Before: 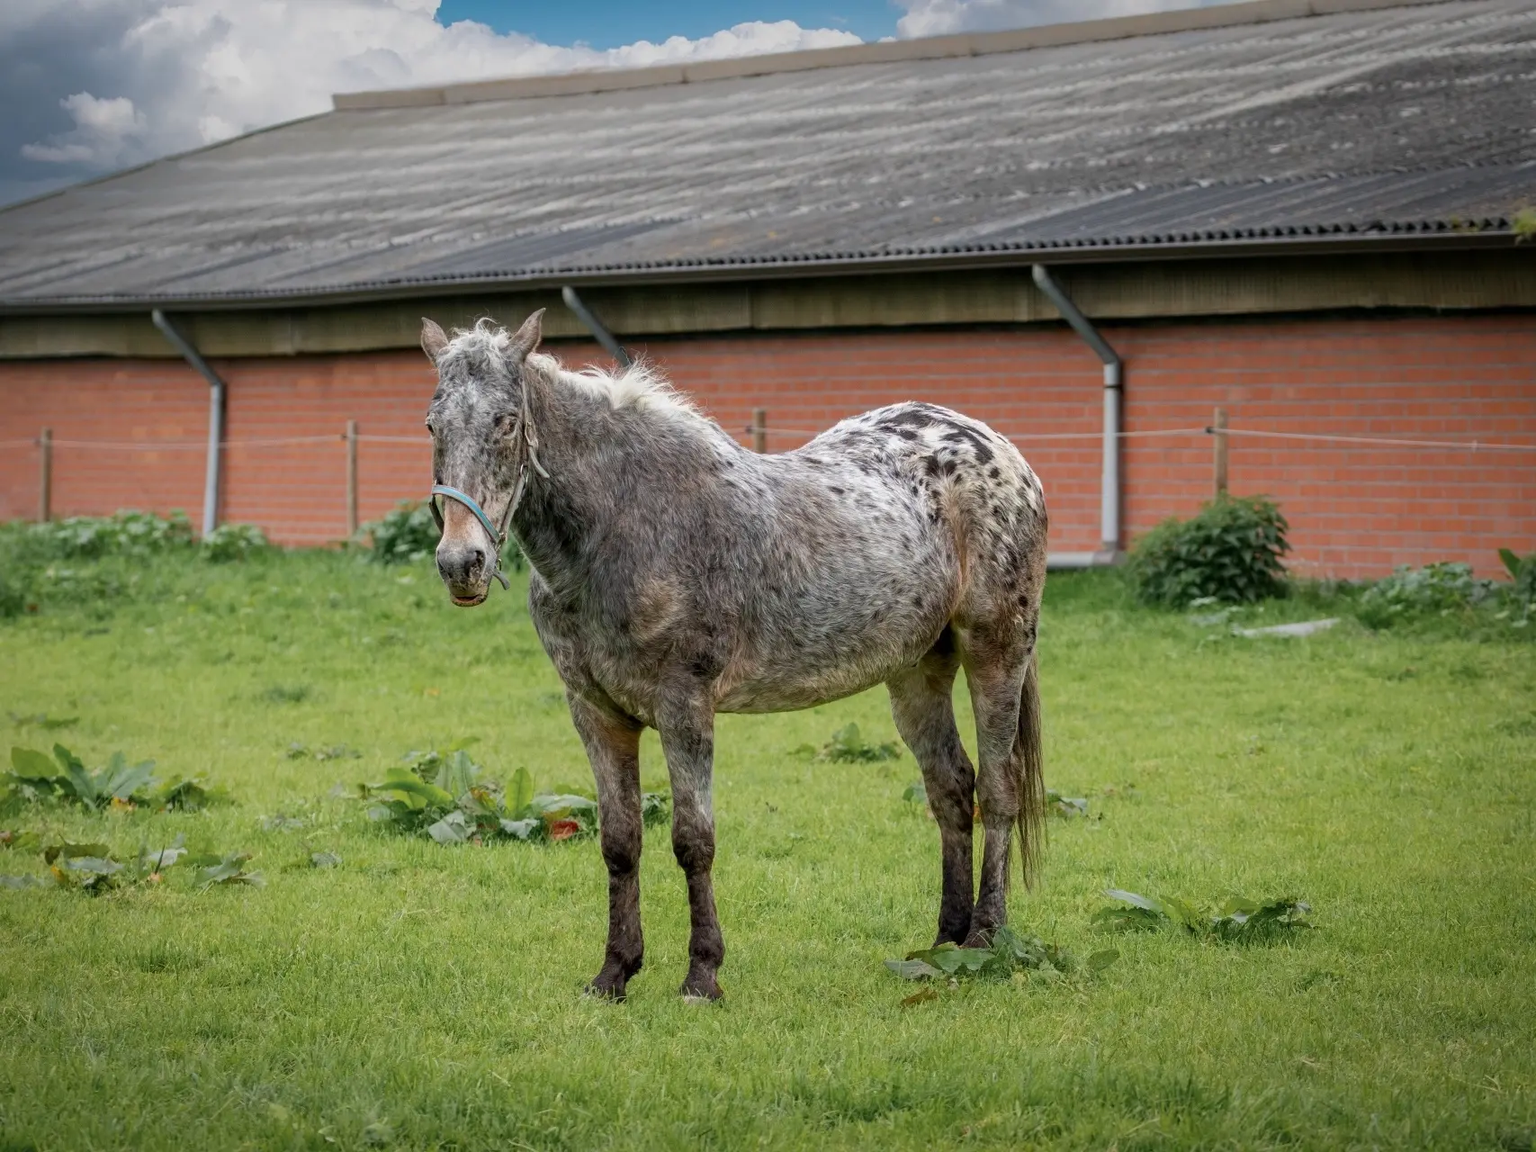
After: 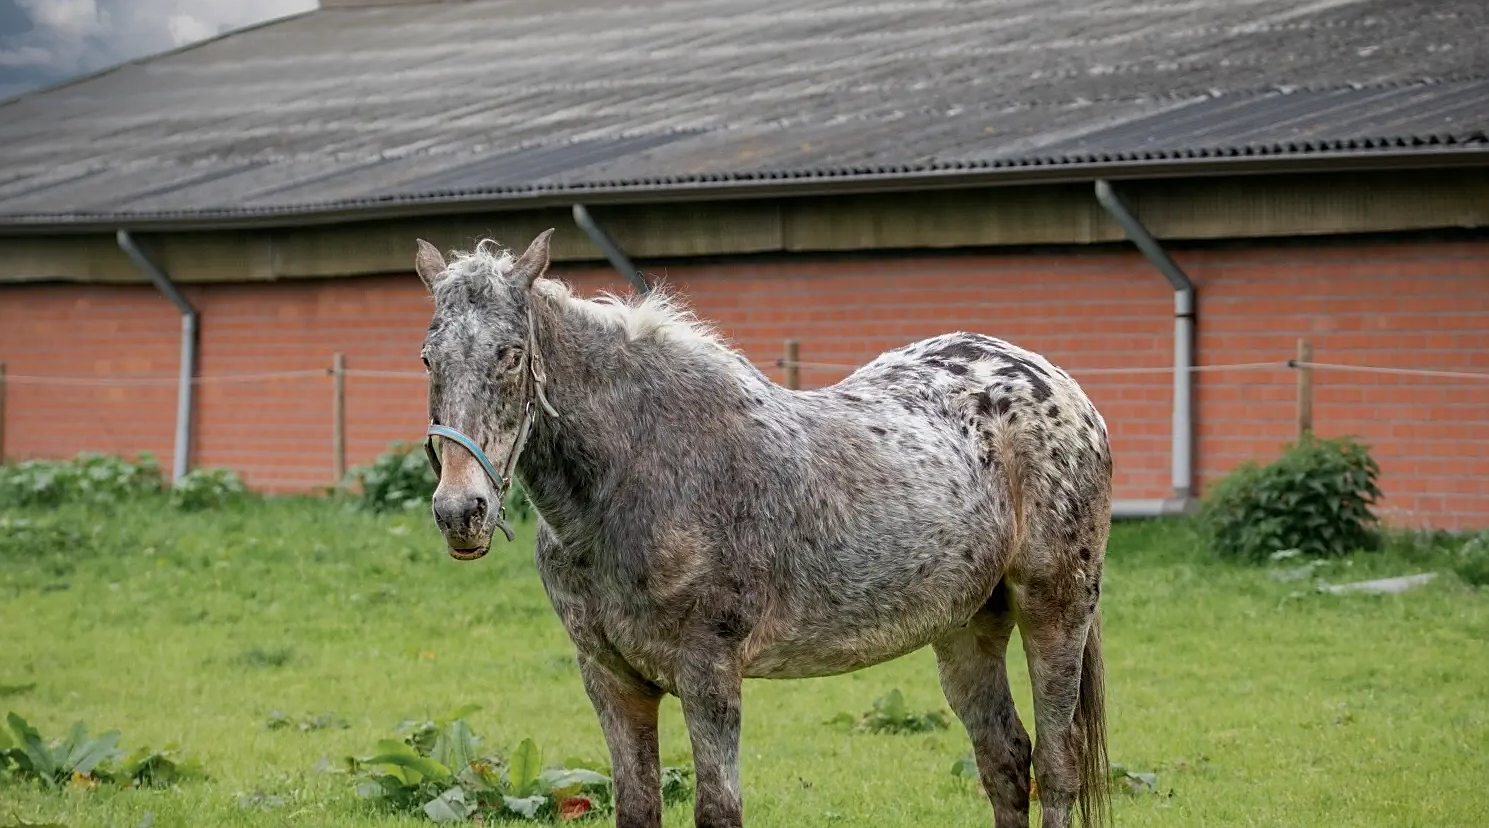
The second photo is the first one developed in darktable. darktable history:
crop: left 3.084%, top 8.932%, right 9.67%, bottom 26.305%
sharpen: radius 1.833, amount 0.416, threshold 1.408
